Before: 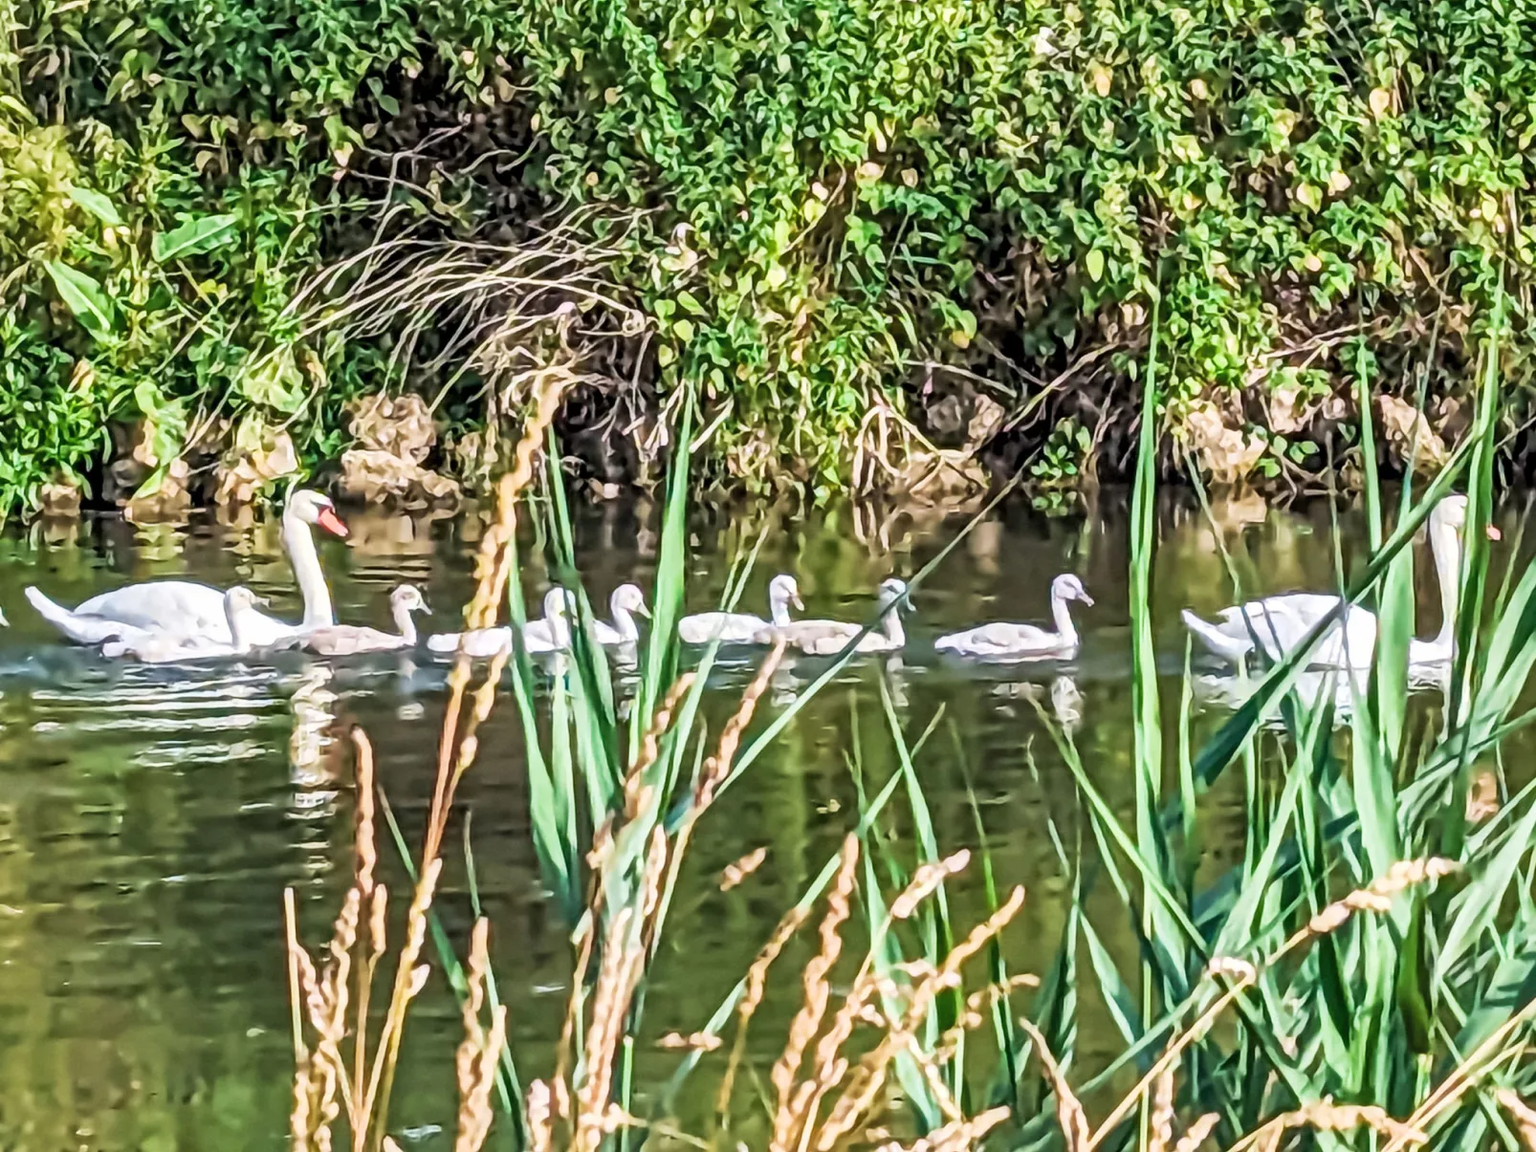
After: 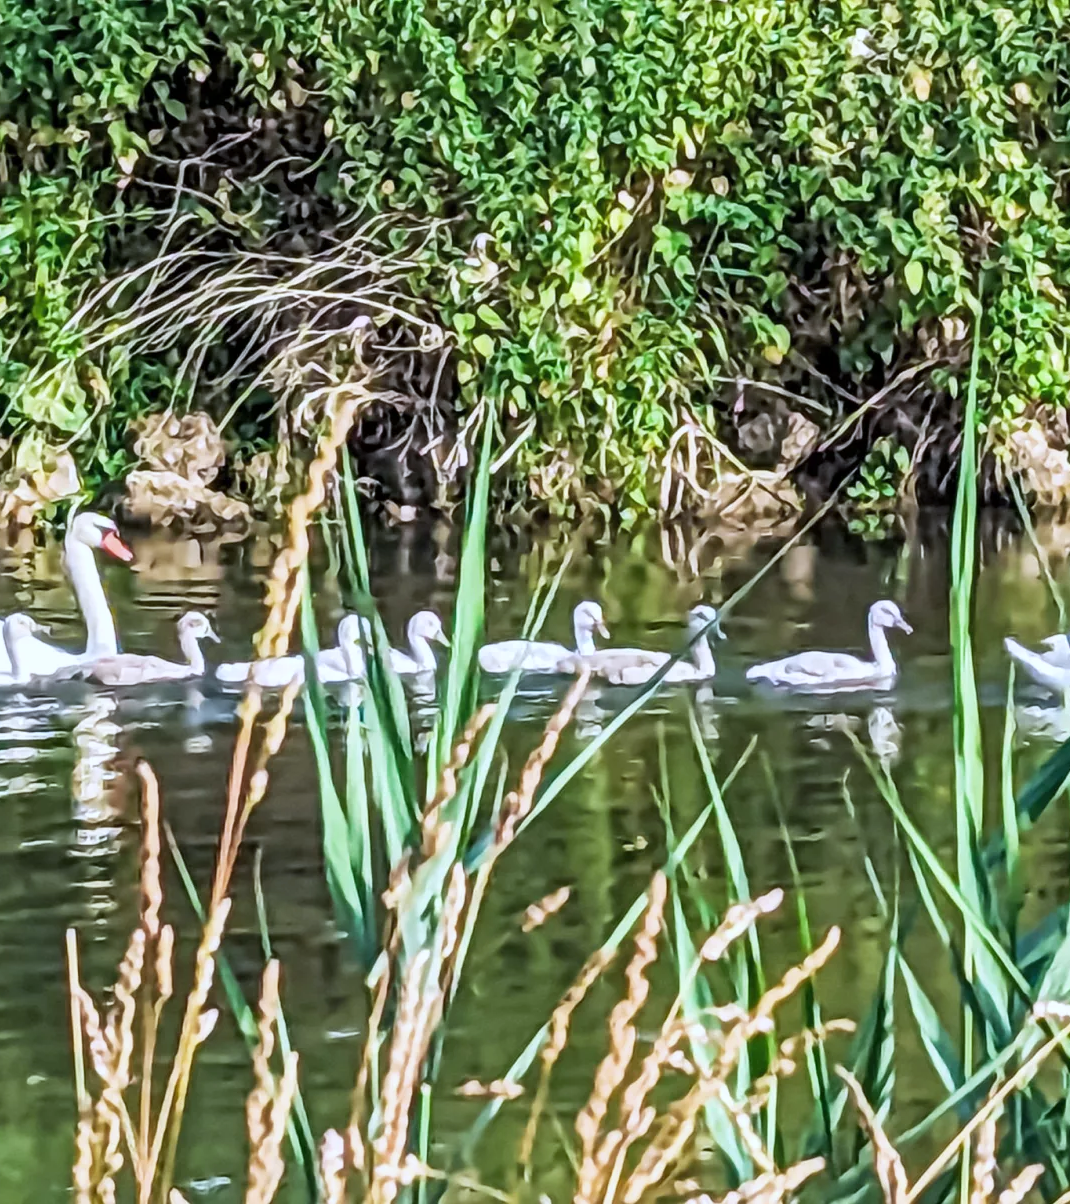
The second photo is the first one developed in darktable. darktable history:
white balance: red 0.954, blue 1.079
crop and rotate: left 14.385%, right 18.948%
